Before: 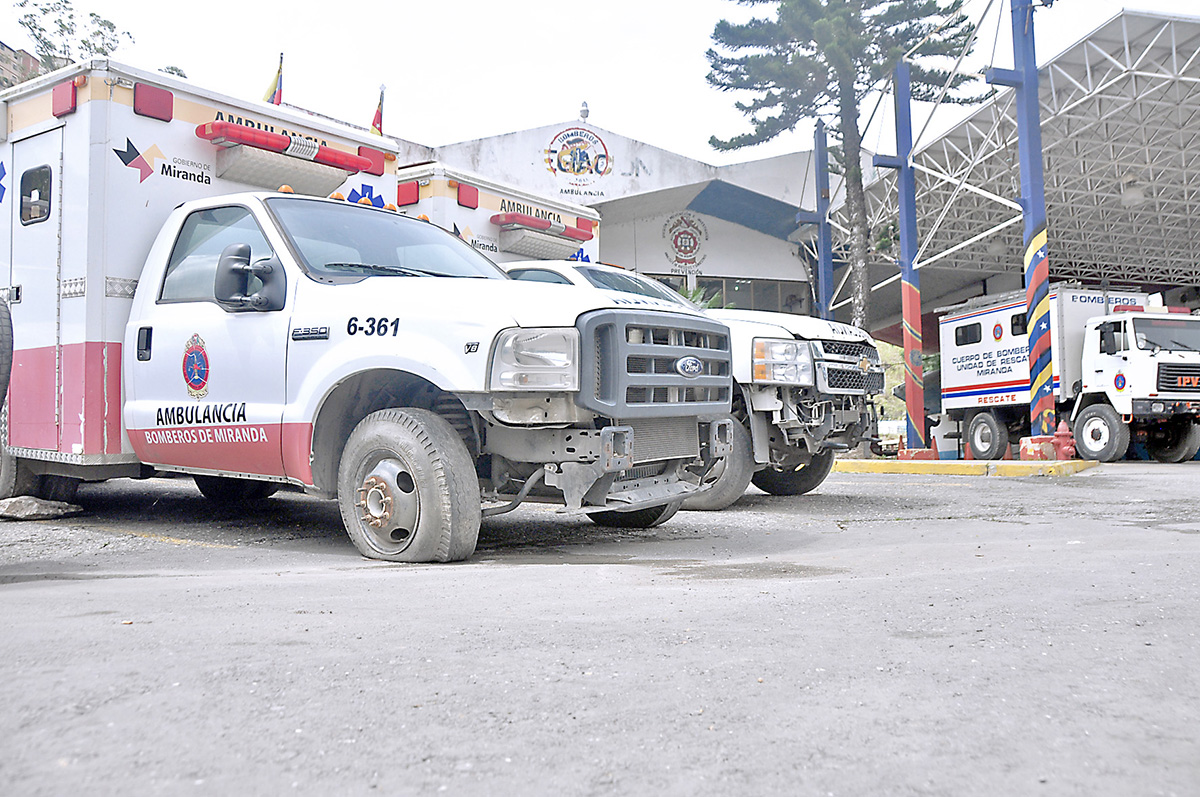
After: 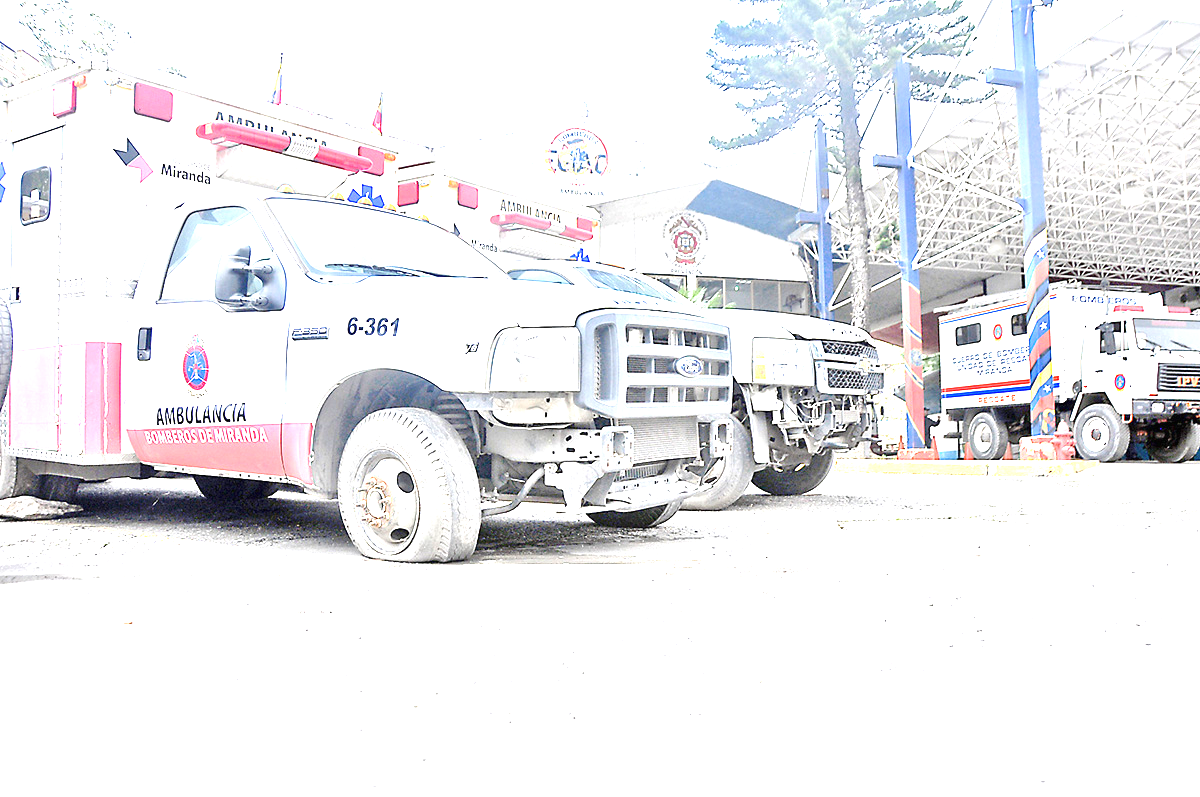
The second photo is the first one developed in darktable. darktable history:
exposure: black level correction 0, exposure 1.679 EV, compensate highlight preservation false
